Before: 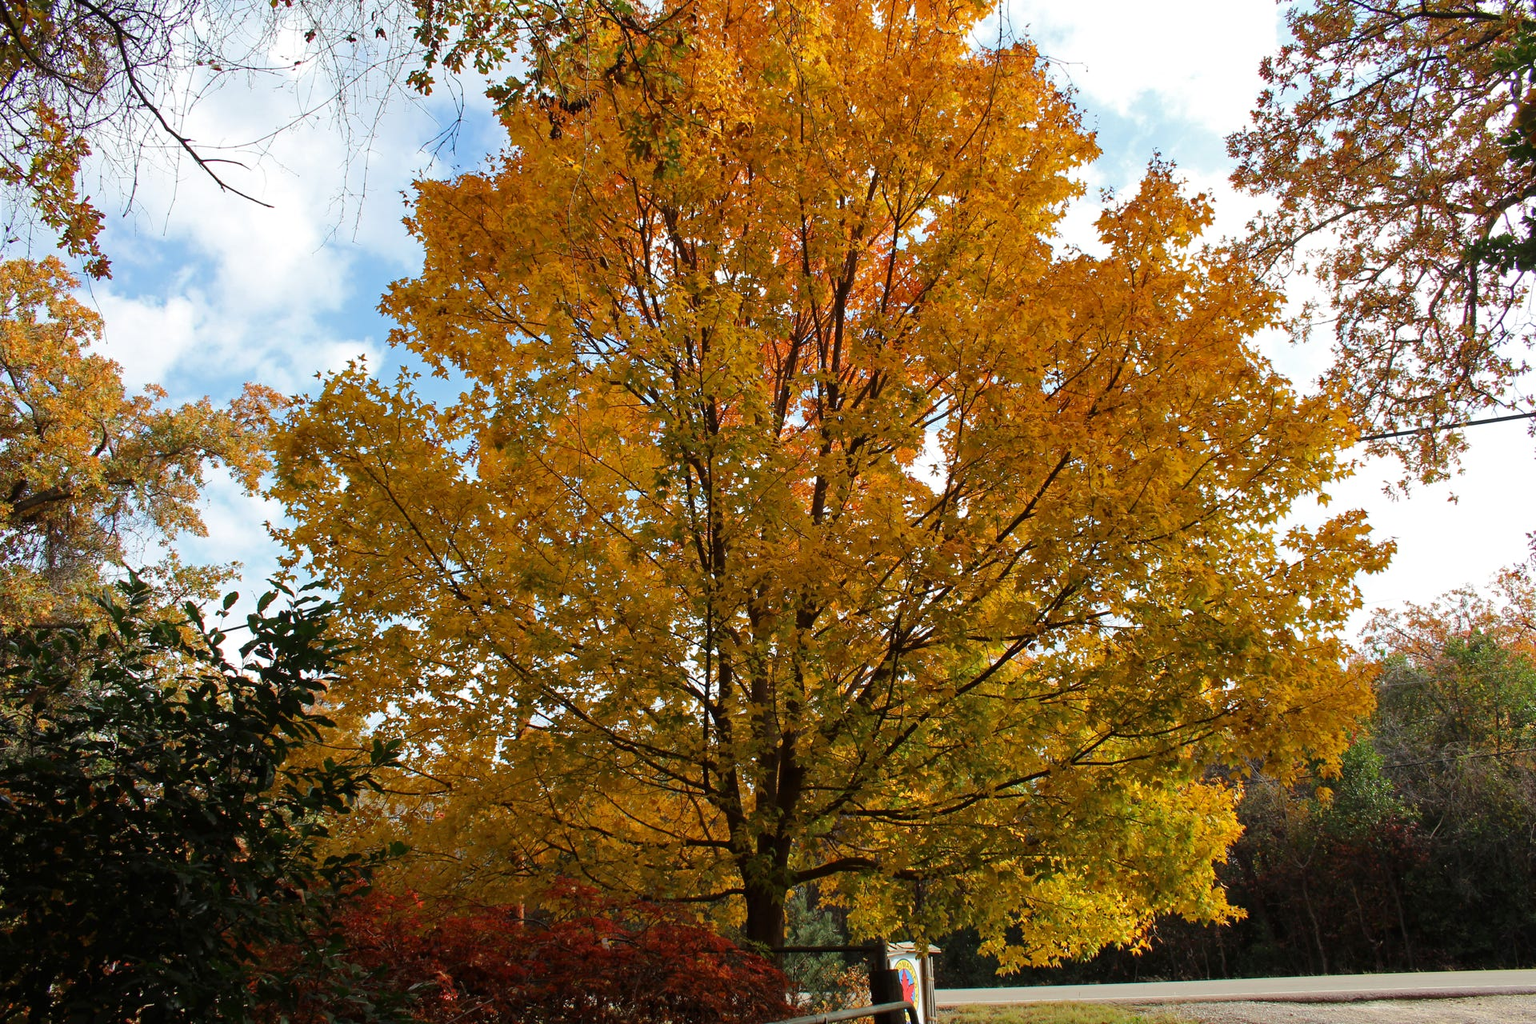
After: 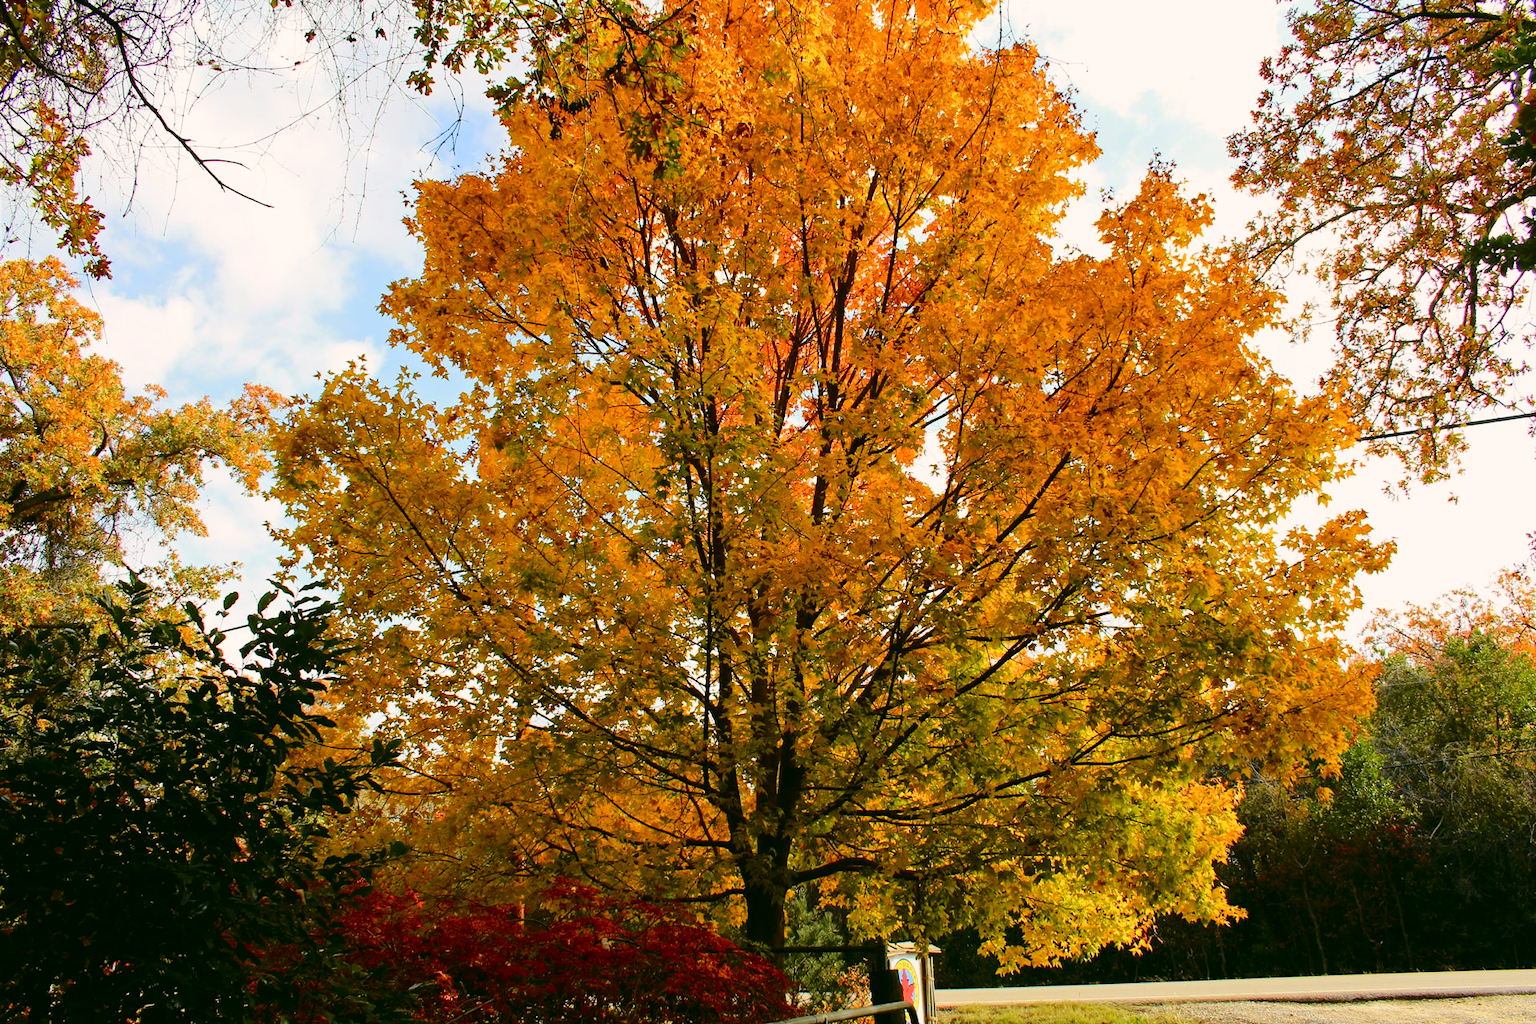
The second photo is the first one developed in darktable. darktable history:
color correction: highlights a* 4.02, highlights b* 4.98, shadows a* -7.55, shadows b* 4.98
tone curve: curves: ch0 [(0, 0.012) (0.037, 0.03) (0.123, 0.092) (0.19, 0.157) (0.269, 0.27) (0.48, 0.57) (0.595, 0.695) (0.718, 0.823) (0.855, 0.913) (1, 0.982)]; ch1 [(0, 0) (0.243, 0.245) (0.422, 0.415) (0.493, 0.495) (0.508, 0.506) (0.536, 0.542) (0.569, 0.611) (0.611, 0.662) (0.769, 0.807) (1, 1)]; ch2 [(0, 0) (0.249, 0.216) (0.349, 0.321) (0.424, 0.442) (0.476, 0.483) (0.498, 0.499) (0.517, 0.519) (0.532, 0.56) (0.569, 0.624) (0.614, 0.667) (0.706, 0.757) (0.808, 0.809) (0.991, 0.968)], color space Lab, independent channels, preserve colors none
